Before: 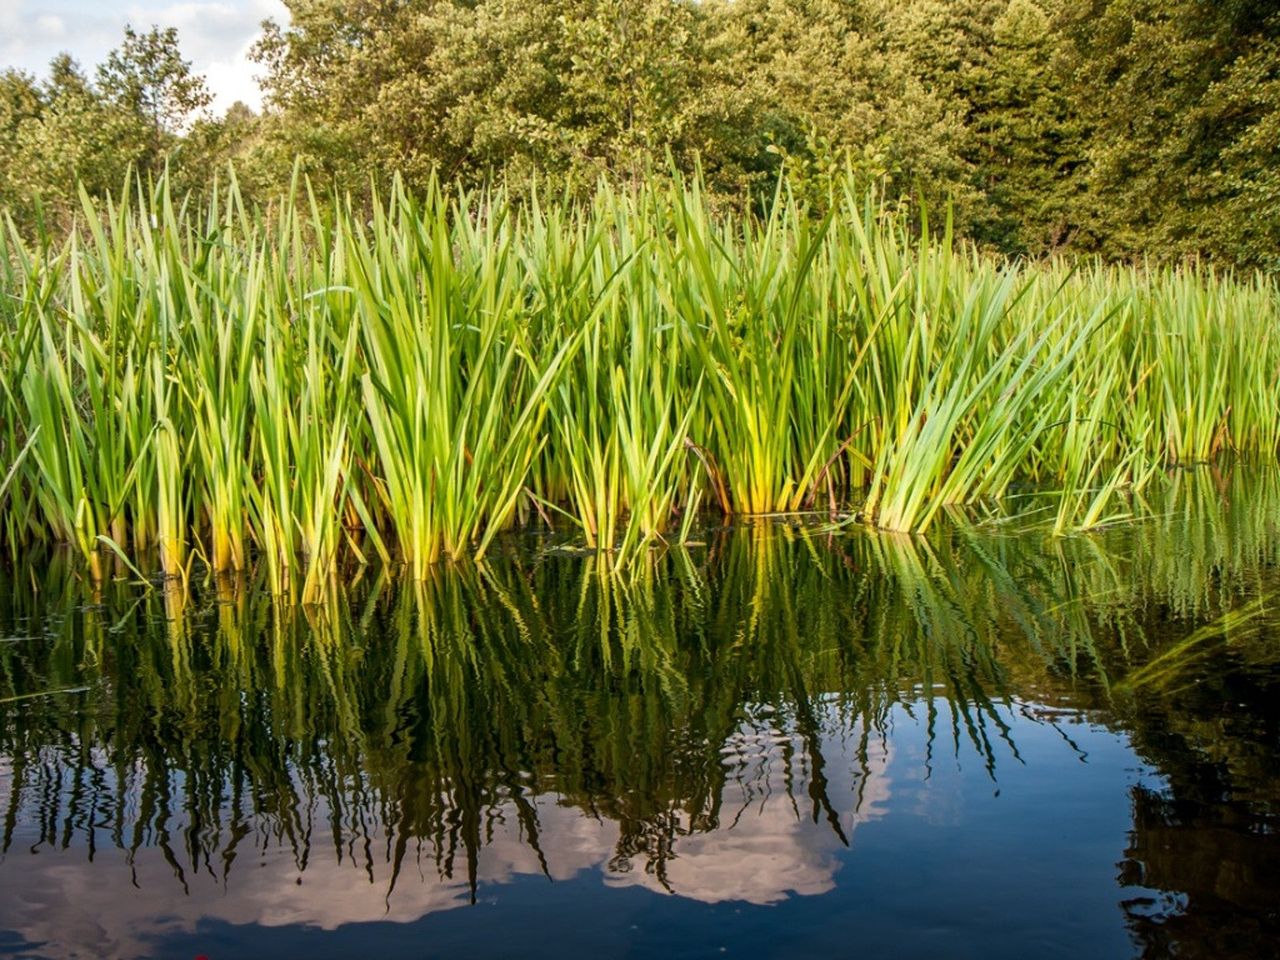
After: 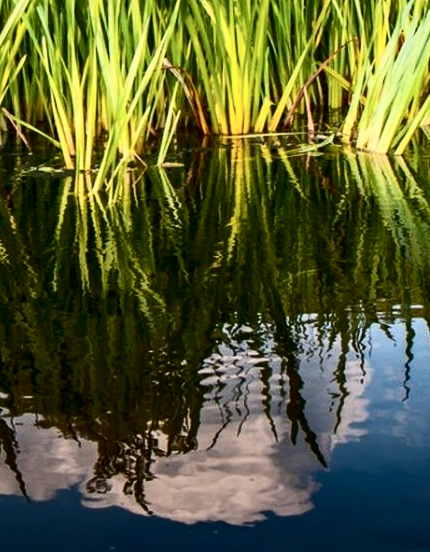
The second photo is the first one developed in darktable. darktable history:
crop: left 40.843%, top 39.57%, right 25.556%, bottom 2.834%
shadows and highlights: shadows -29.46, highlights 29.93
contrast brightness saturation: contrast 0.278
